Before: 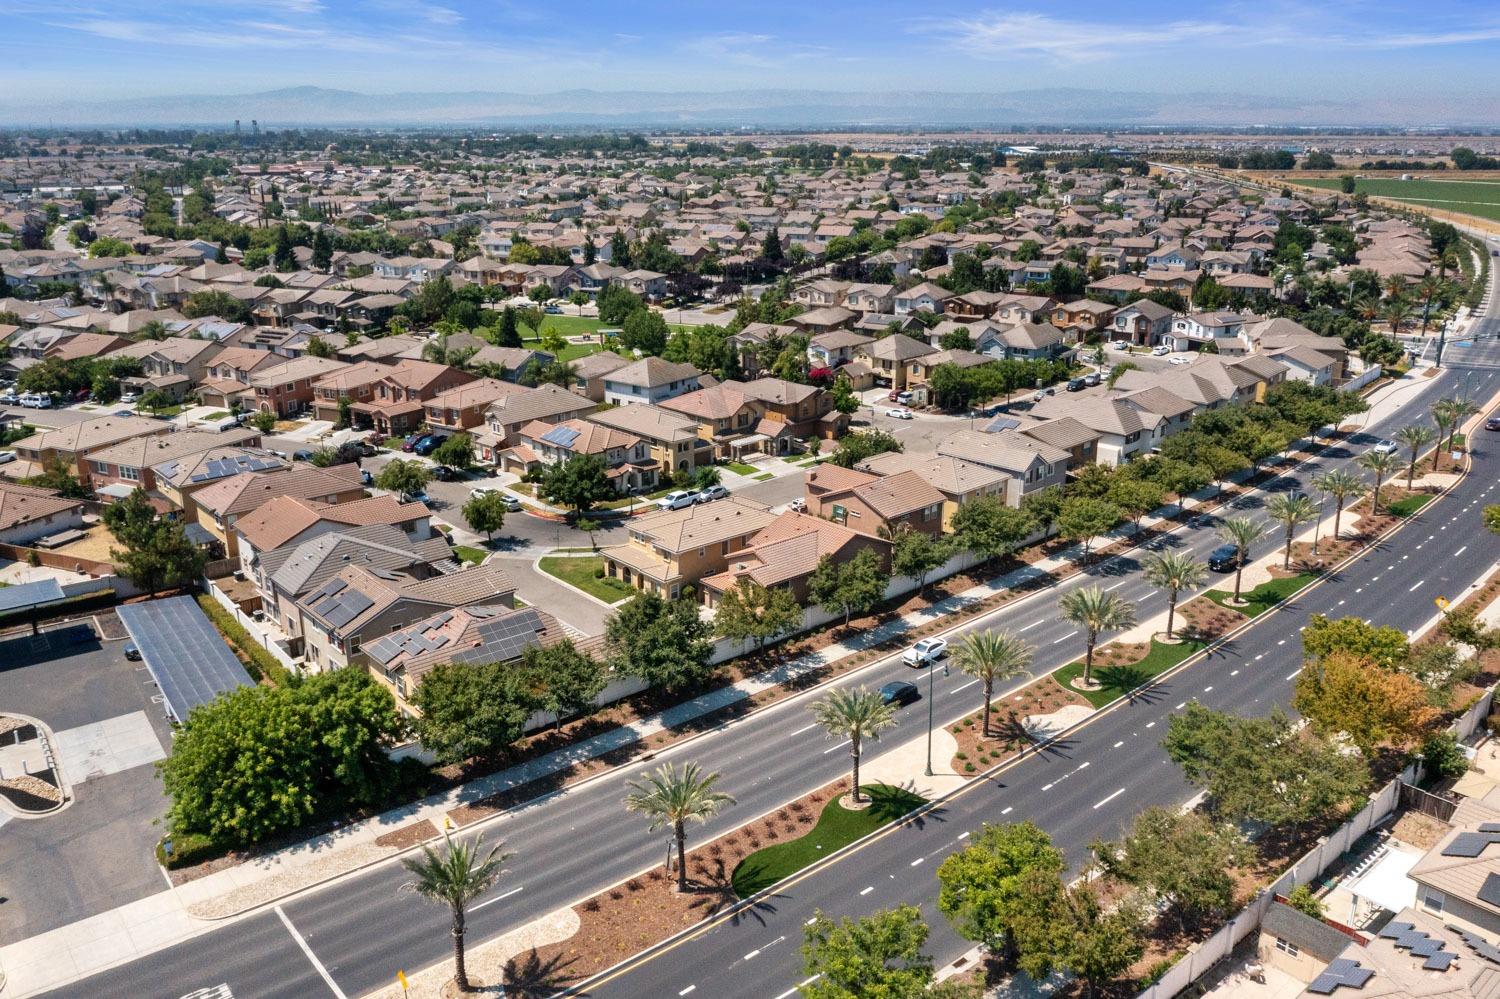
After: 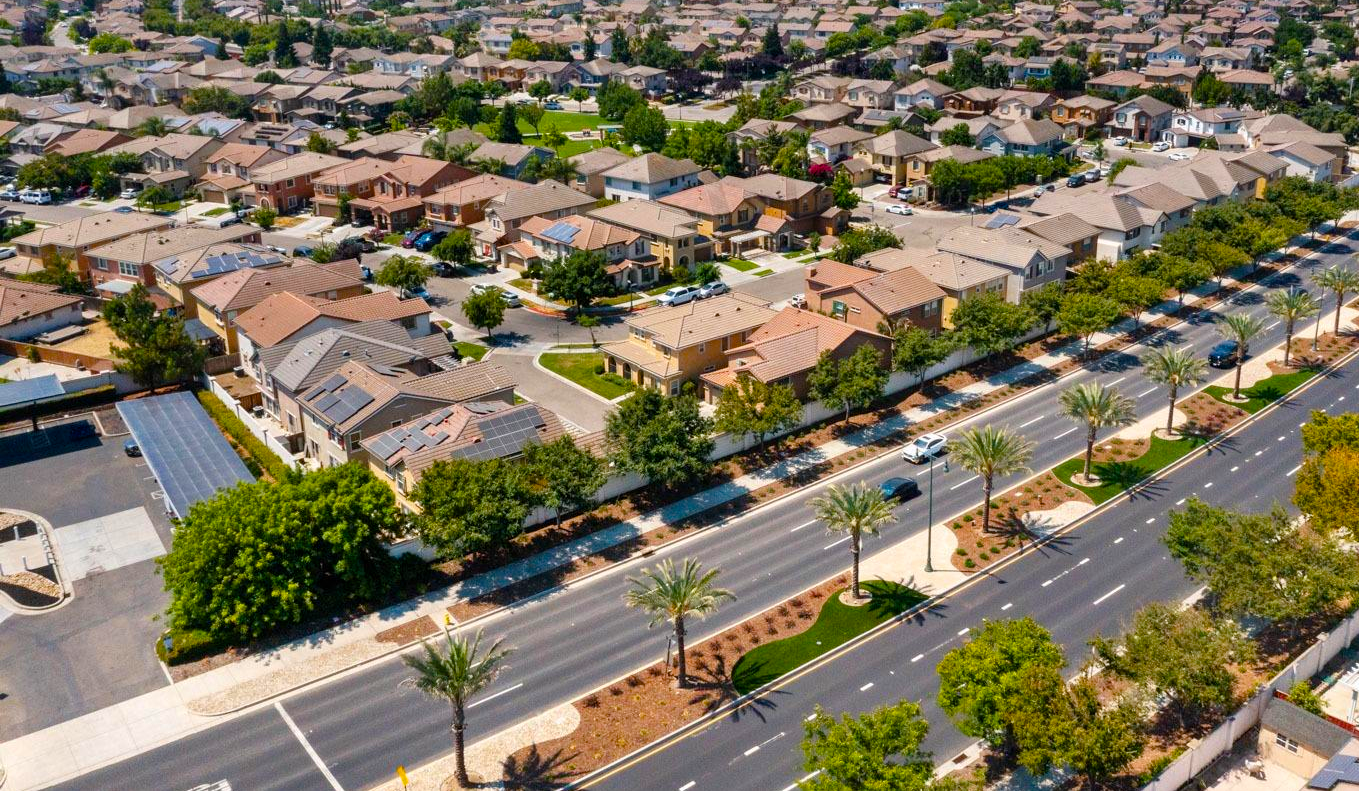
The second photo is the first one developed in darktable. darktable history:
crop: top 20.477%, right 9.367%, bottom 0.296%
color balance rgb: perceptual saturation grading › global saturation 36.016%, perceptual saturation grading › shadows 35.56%
